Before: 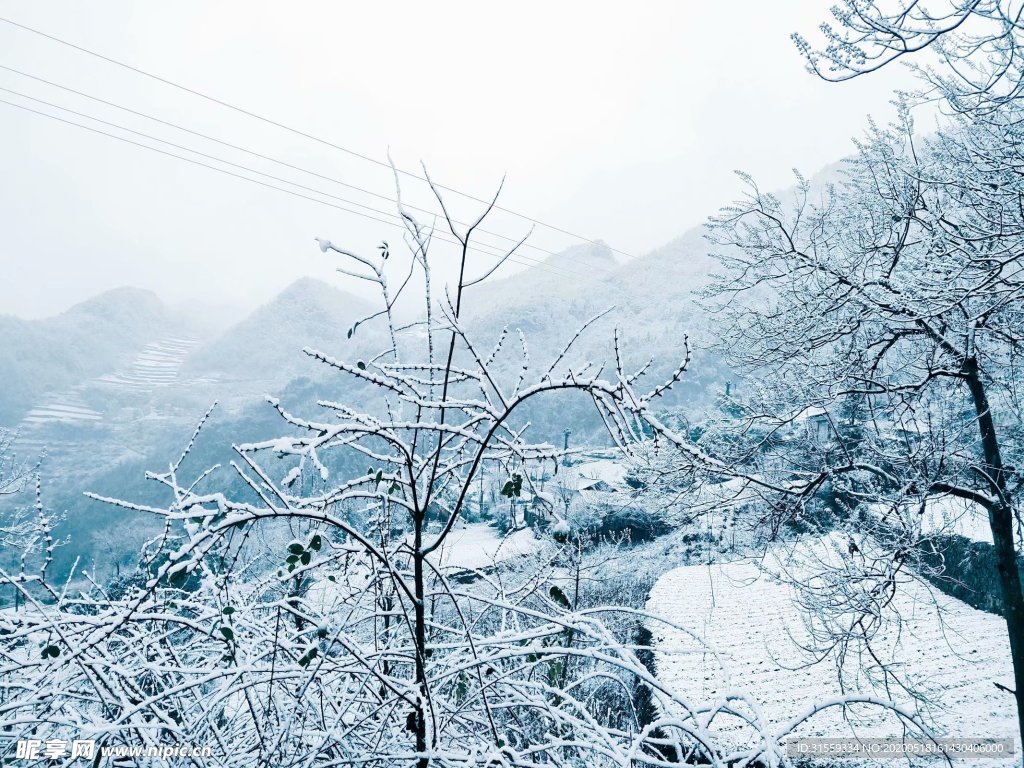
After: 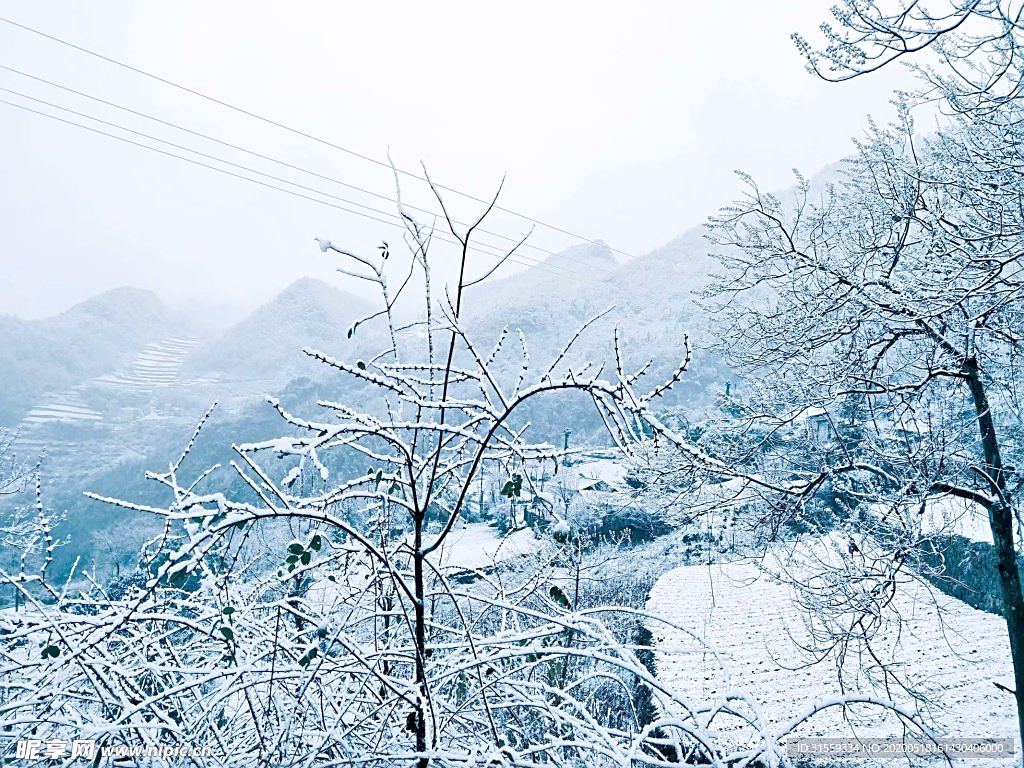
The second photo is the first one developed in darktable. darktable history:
white balance: red 1.004, blue 1.024
sharpen: on, module defaults
tone equalizer: -7 EV 0.15 EV, -6 EV 0.6 EV, -5 EV 1.15 EV, -4 EV 1.33 EV, -3 EV 1.15 EV, -2 EV 0.6 EV, -1 EV 0.15 EV, mask exposure compensation -0.5 EV
